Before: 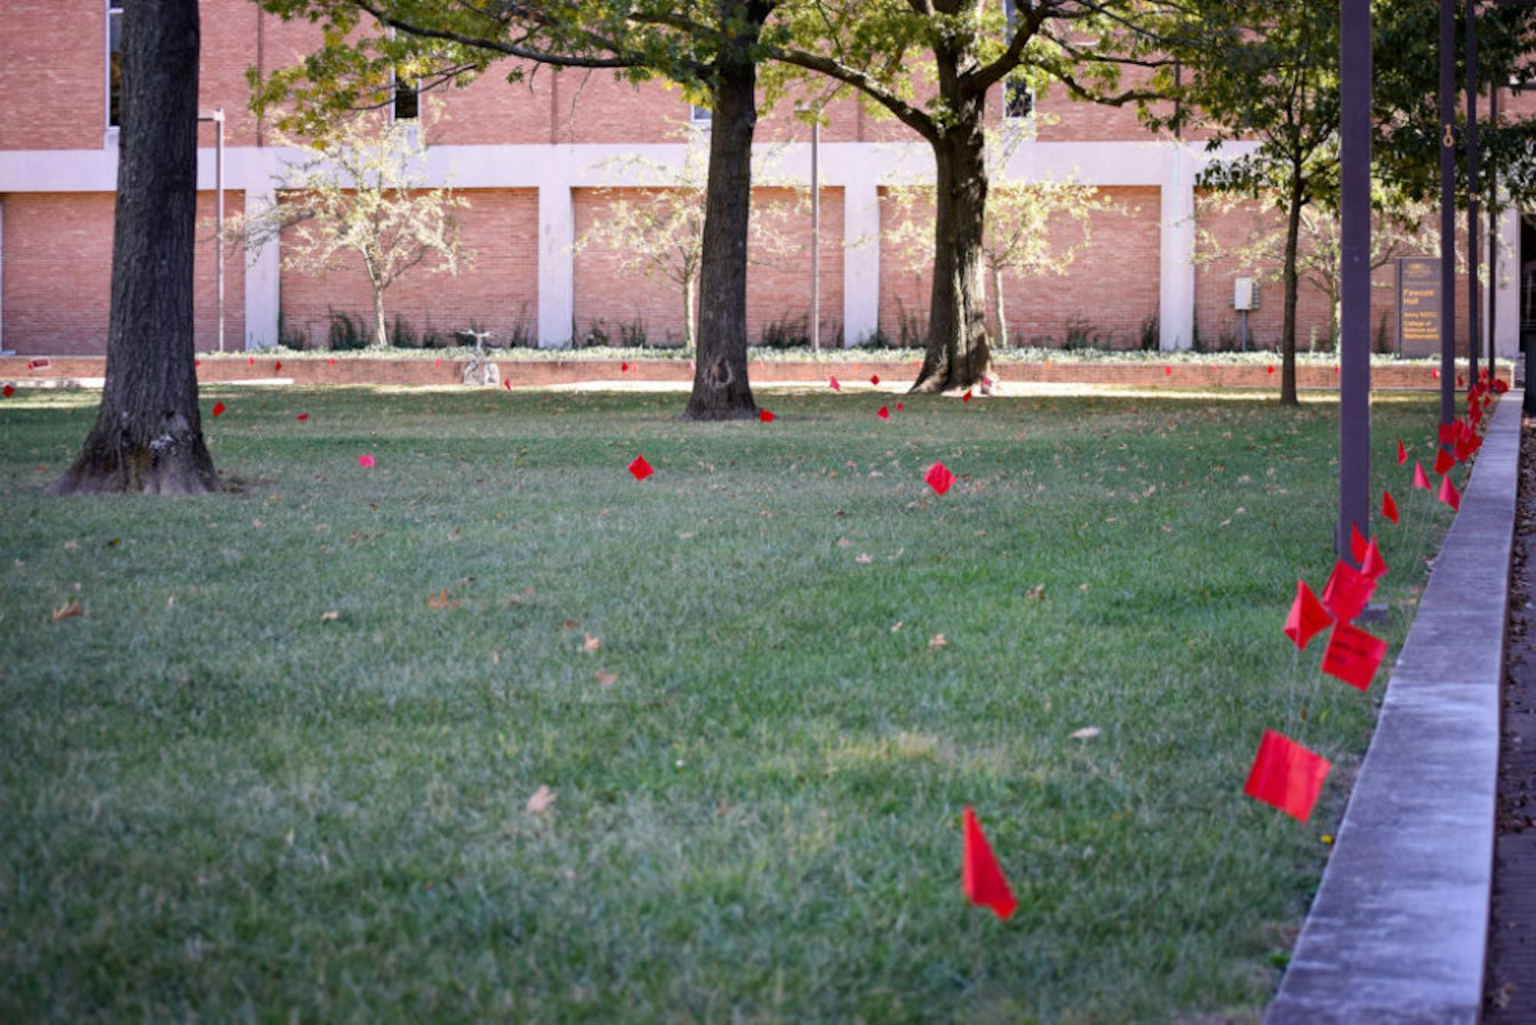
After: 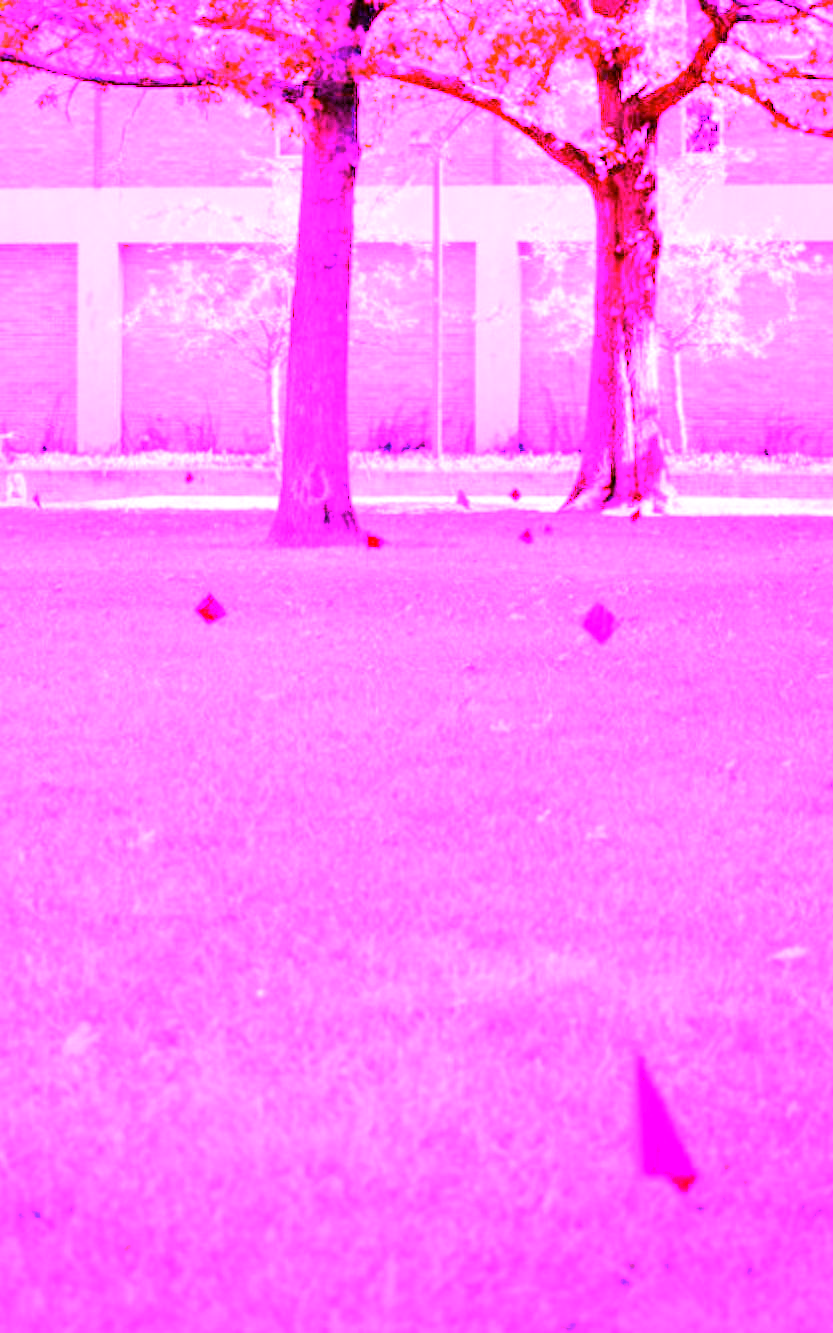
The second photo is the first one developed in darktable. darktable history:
white balance: red 8, blue 8
crop: left 31.229%, right 27.105%
